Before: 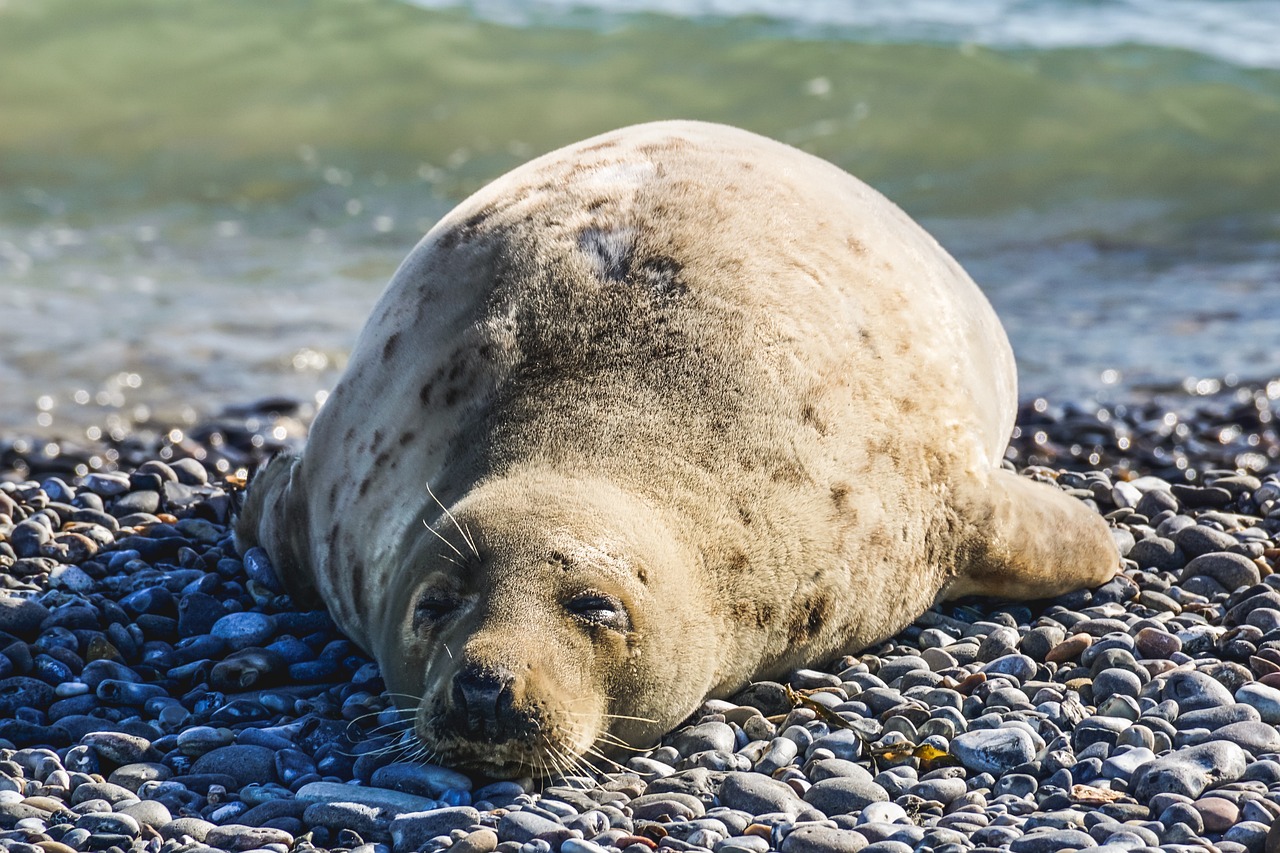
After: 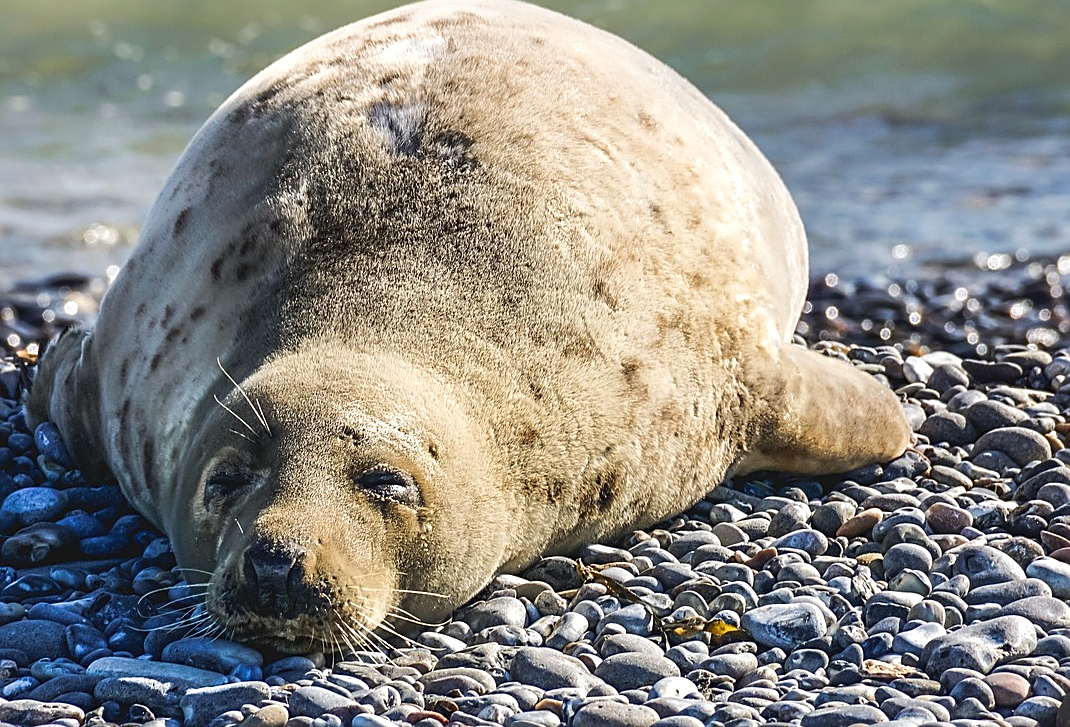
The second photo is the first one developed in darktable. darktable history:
sharpen: on, module defaults
exposure: exposure 0.127 EV, compensate exposure bias true, compensate highlight preservation false
shadows and highlights: shadows 9.44, white point adjustment 1.05, highlights -39.61
crop: left 16.337%, top 14.714%
